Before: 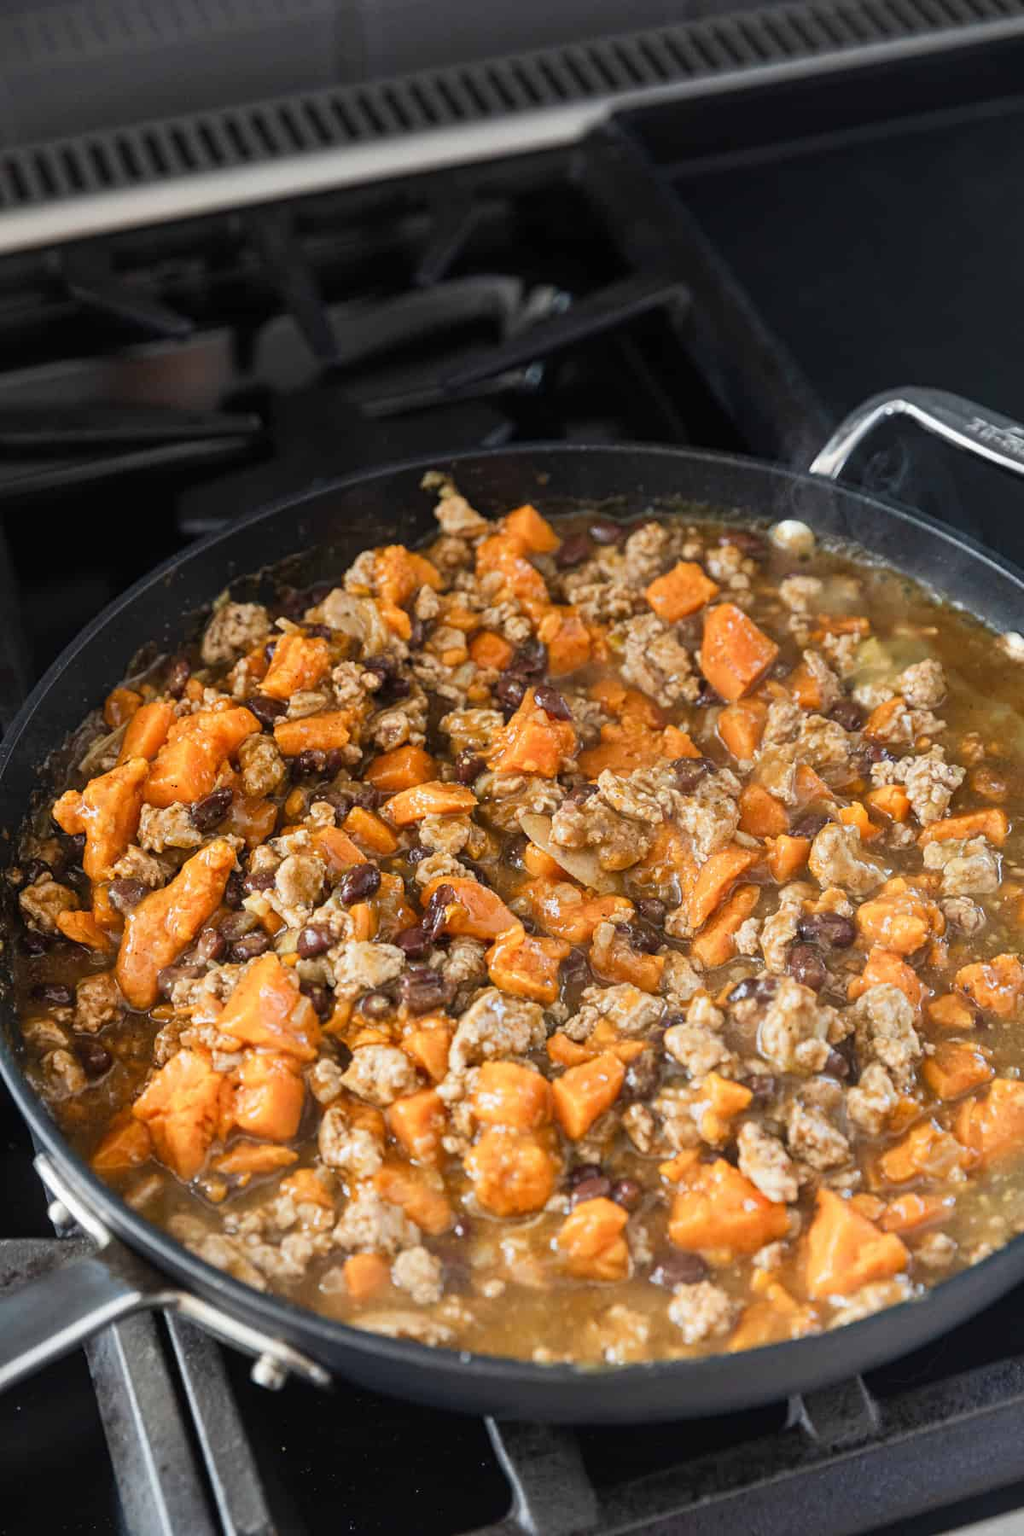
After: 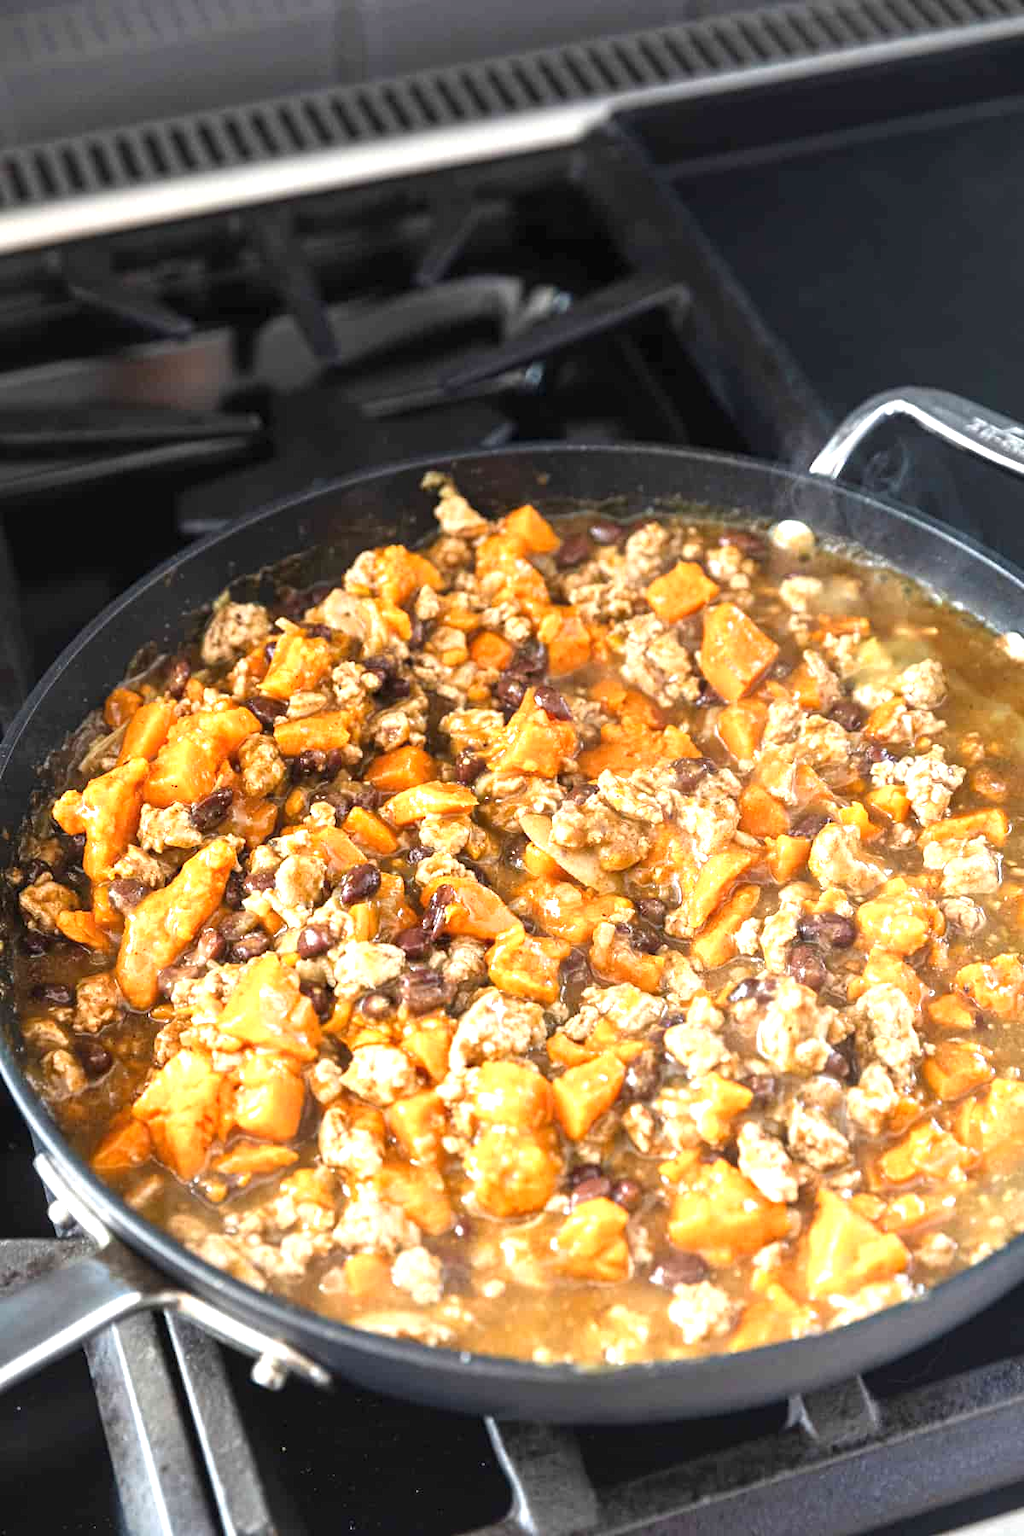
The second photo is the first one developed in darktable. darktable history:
exposure: exposure 1.135 EV, compensate exposure bias true, compensate highlight preservation false
